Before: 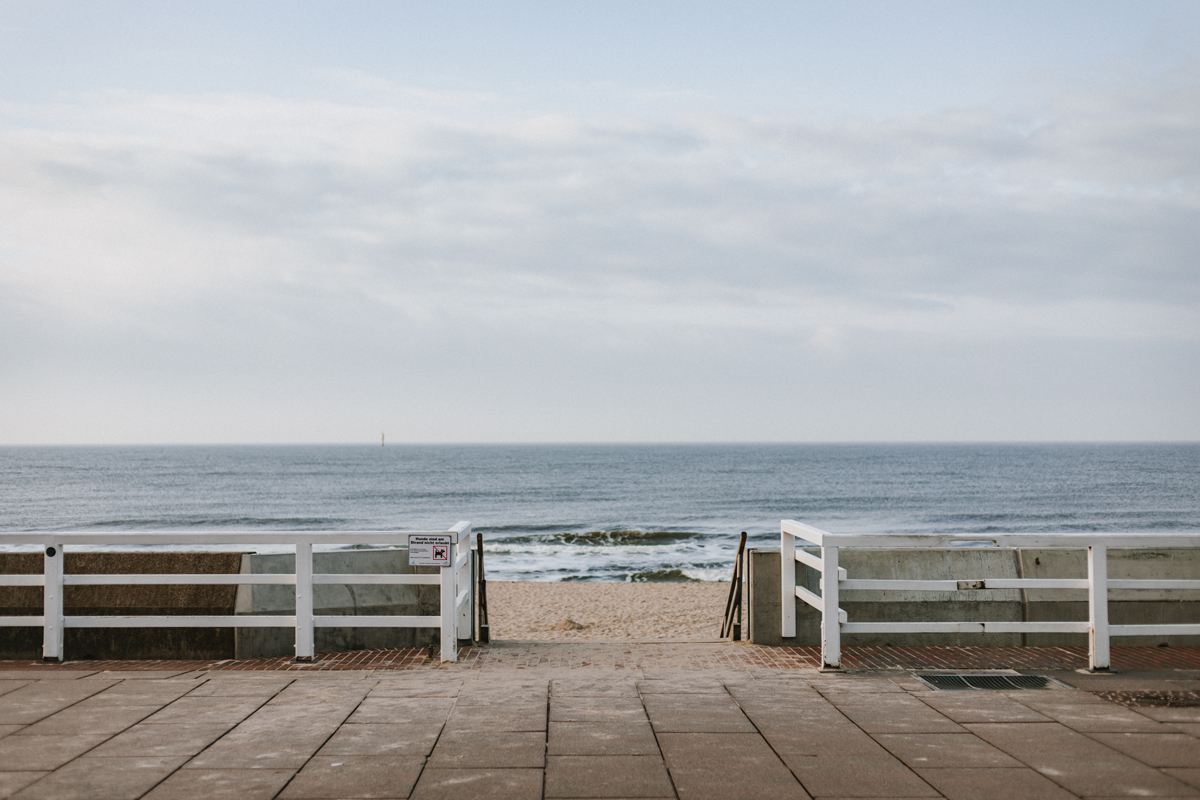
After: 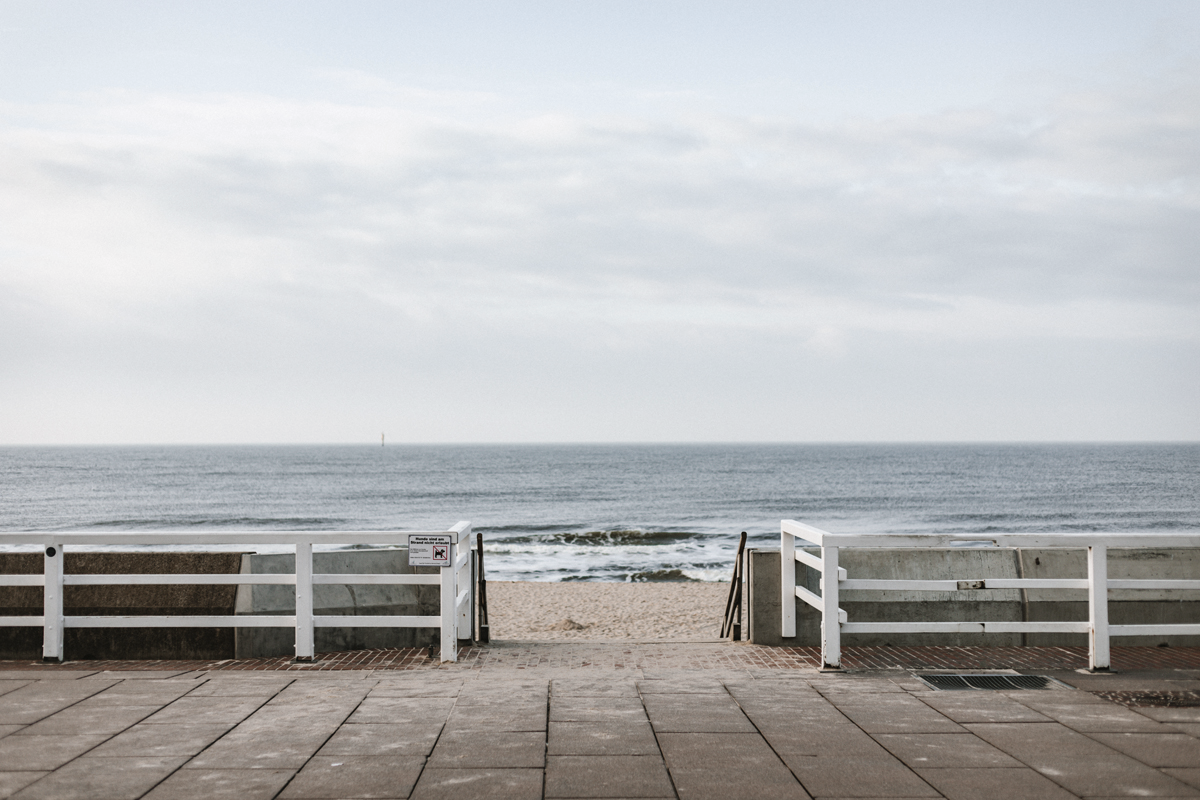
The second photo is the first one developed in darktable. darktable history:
contrast brightness saturation: contrast 0.1, saturation -0.36
exposure: exposure 0.2 EV, compensate highlight preservation false
